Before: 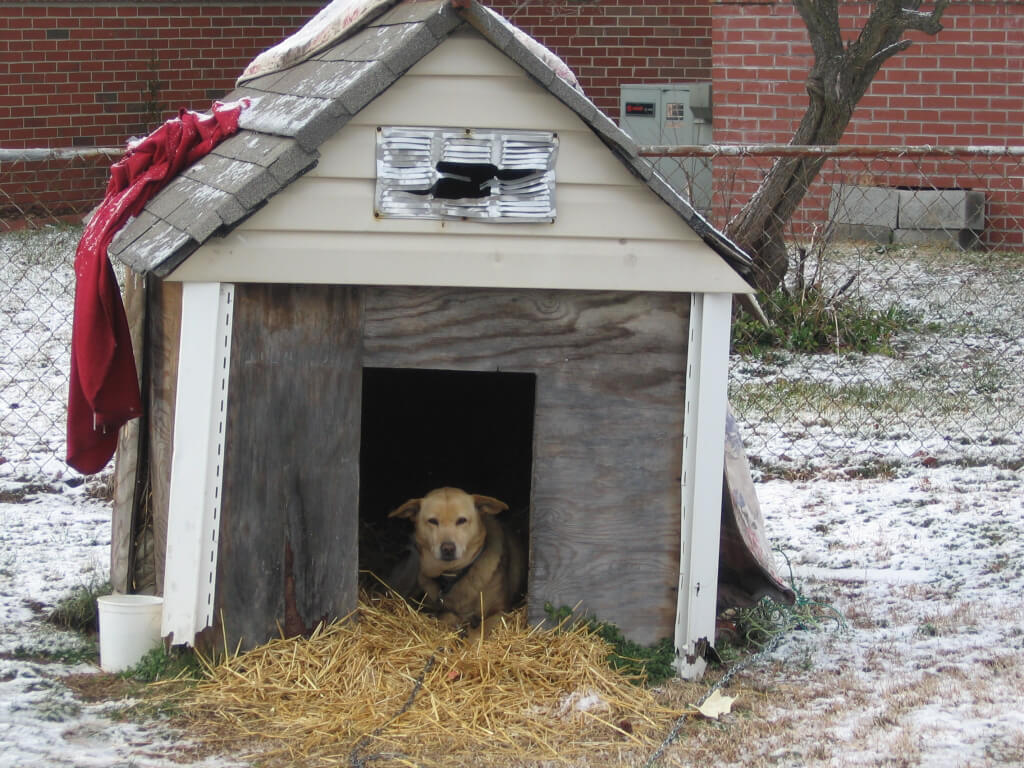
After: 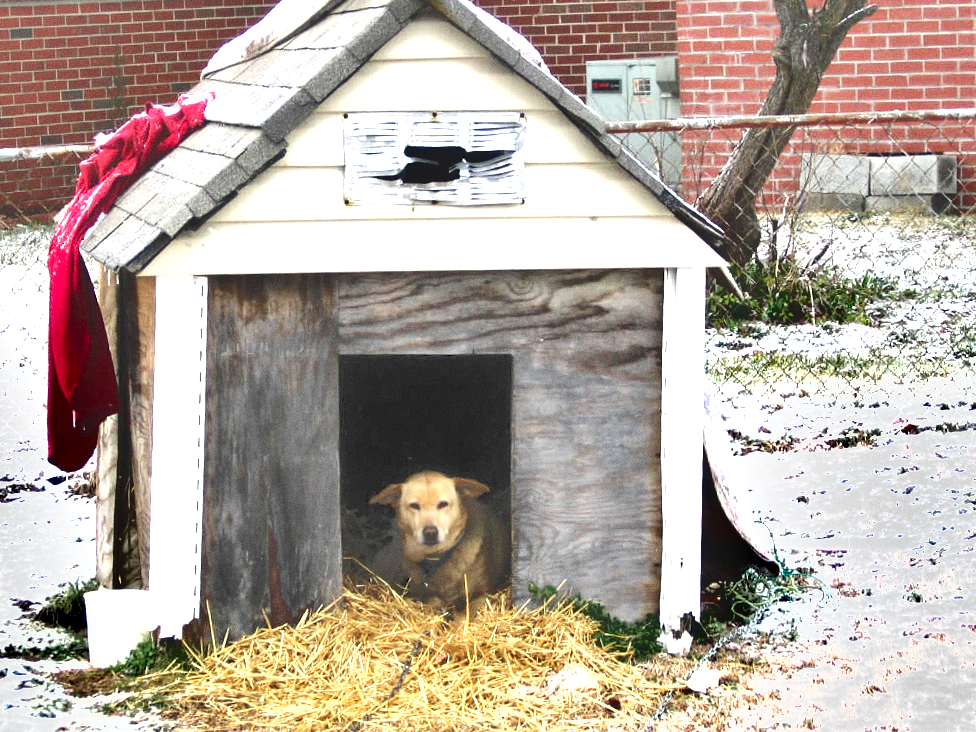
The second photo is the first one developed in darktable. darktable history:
tone equalizer: -8 EV -0.528 EV, -7 EV -0.319 EV, -6 EV -0.083 EV, -5 EV 0.413 EV, -4 EV 0.985 EV, -3 EV 0.791 EV, -2 EV -0.01 EV, -1 EV 0.14 EV, +0 EV -0.012 EV, smoothing 1
exposure: black level correction 0, exposure 1.675 EV, compensate exposure bias true, compensate highlight preservation false
rotate and perspective: rotation -2.12°, lens shift (vertical) 0.009, lens shift (horizontal) -0.008, automatic cropping original format, crop left 0.036, crop right 0.964, crop top 0.05, crop bottom 0.959
shadows and highlights: soften with gaussian
grain: coarseness 0.09 ISO
